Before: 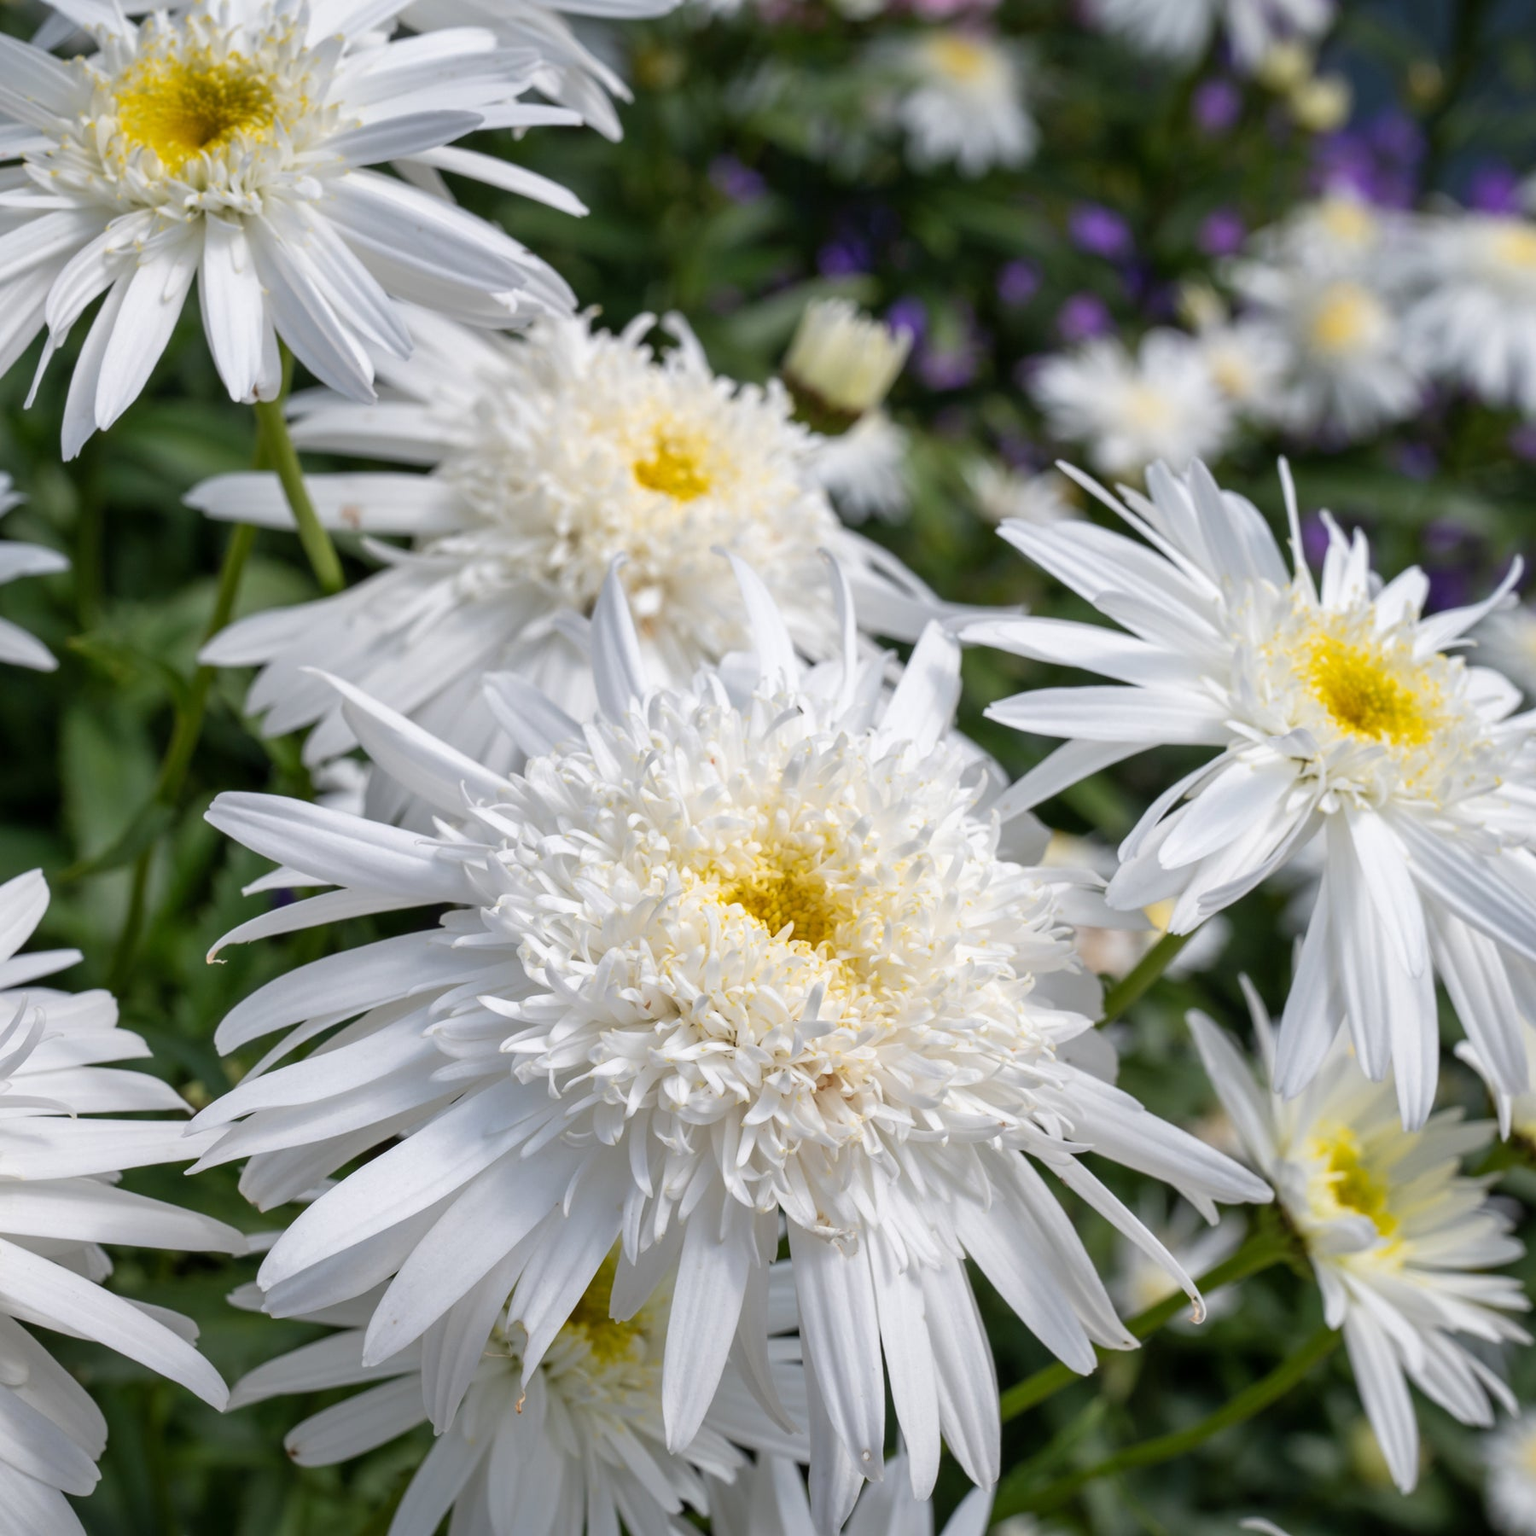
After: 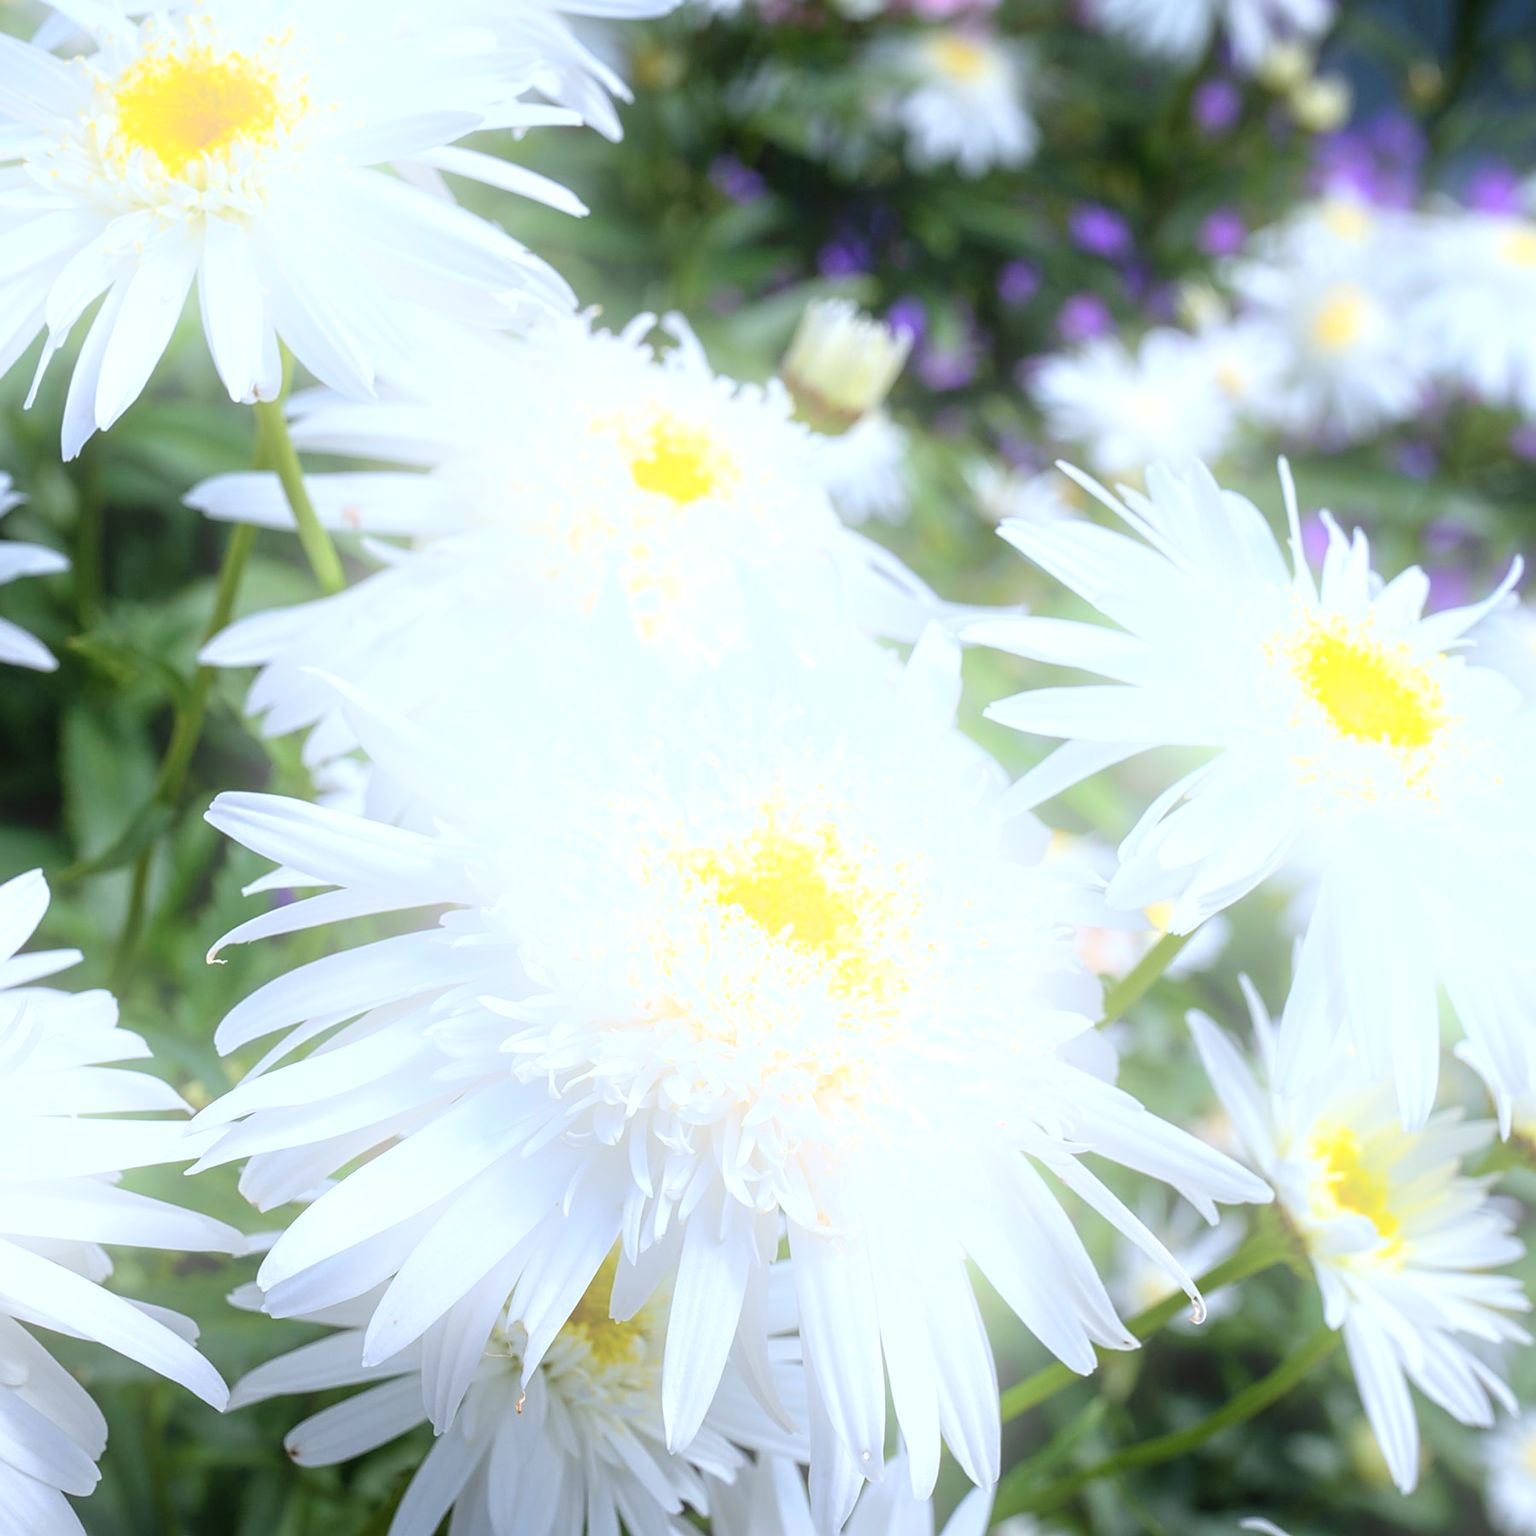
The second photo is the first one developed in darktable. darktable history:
exposure: black level correction 0, exposure 0.6 EV, compensate highlight preservation false
bloom: threshold 82.5%, strength 16.25%
color calibration: x 0.37, y 0.382, temperature 4313.32 K
sharpen: on, module defaults
